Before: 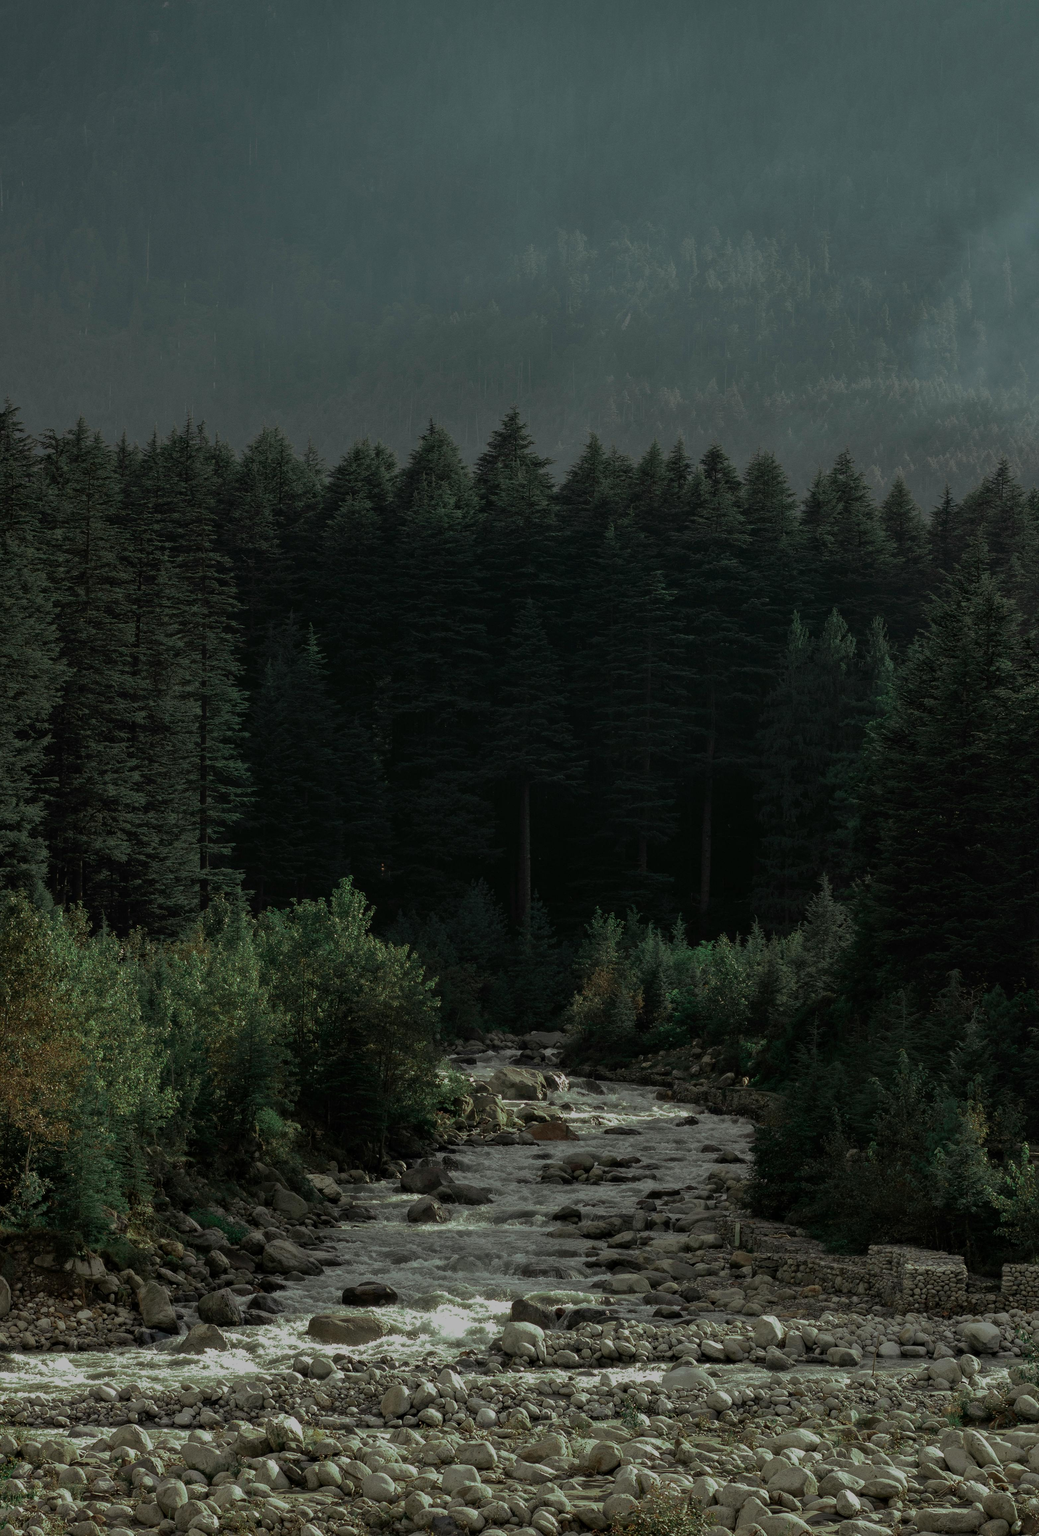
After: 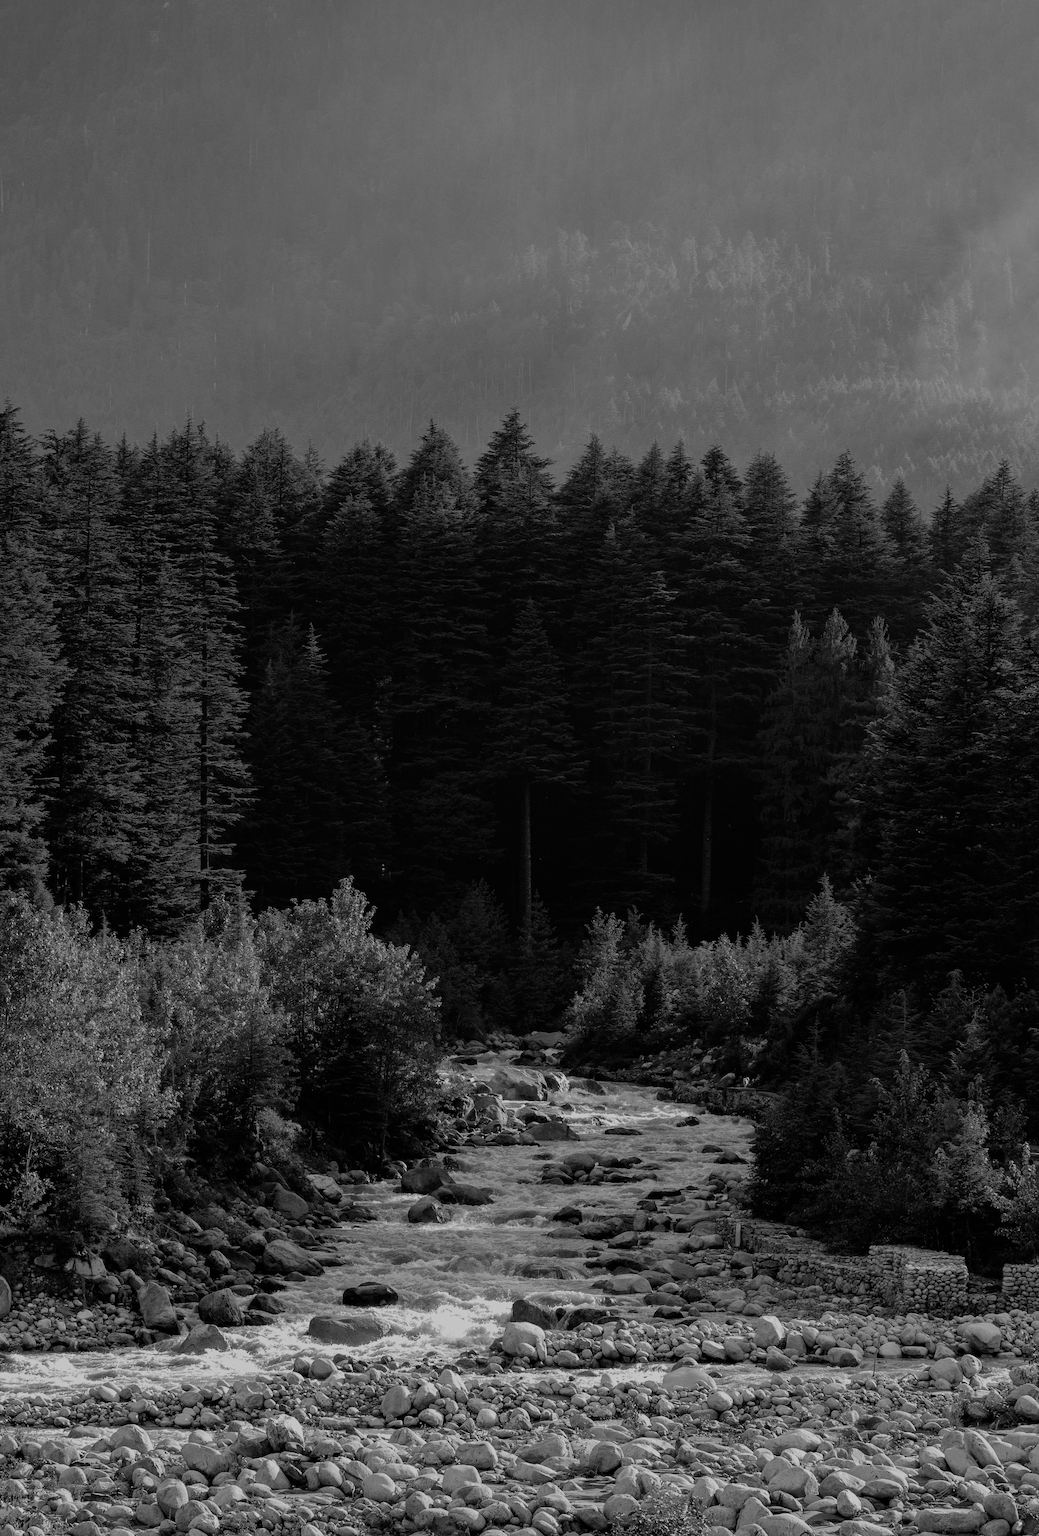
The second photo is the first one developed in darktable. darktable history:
monochrome: on, module defaults
shadows and highlights: shadows 25, highlights -25
filmic rgb: black relative exposure -7.65 EV, white relative exposure 4.56 EV, hardness 3.61
exposure: black level correction 0, exposure 0.7 EV, compensate exposure bias true, compensate highlight preservation false
